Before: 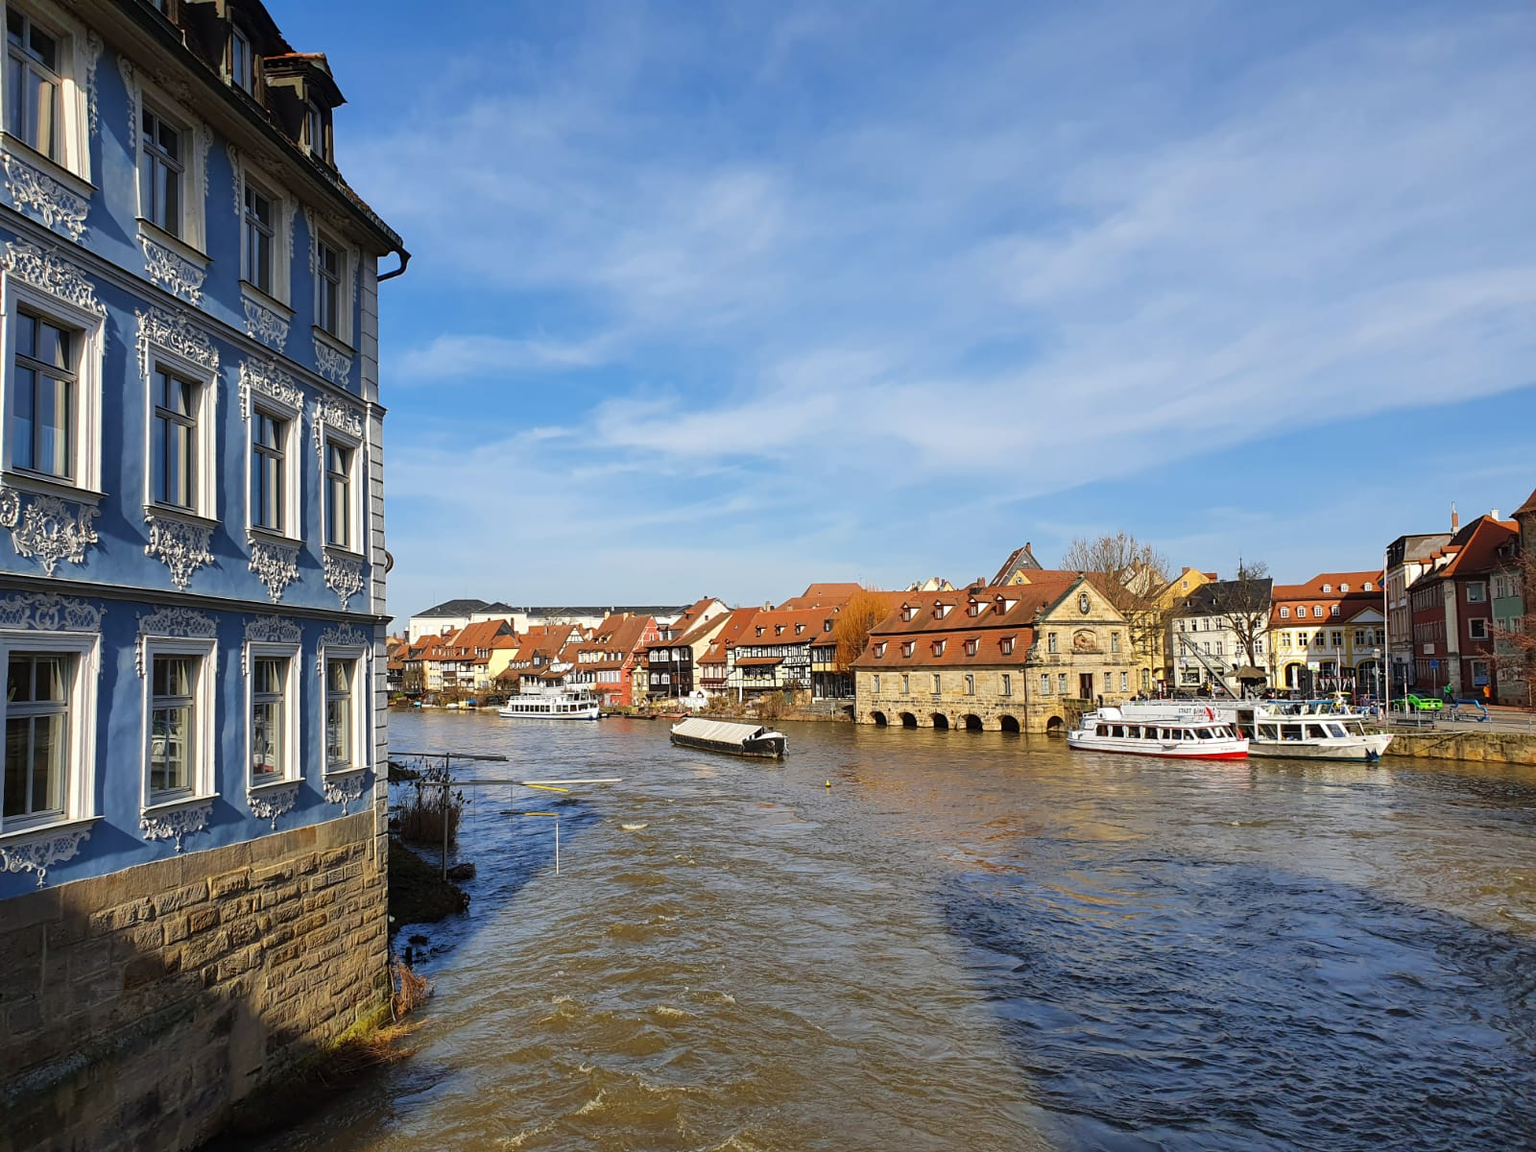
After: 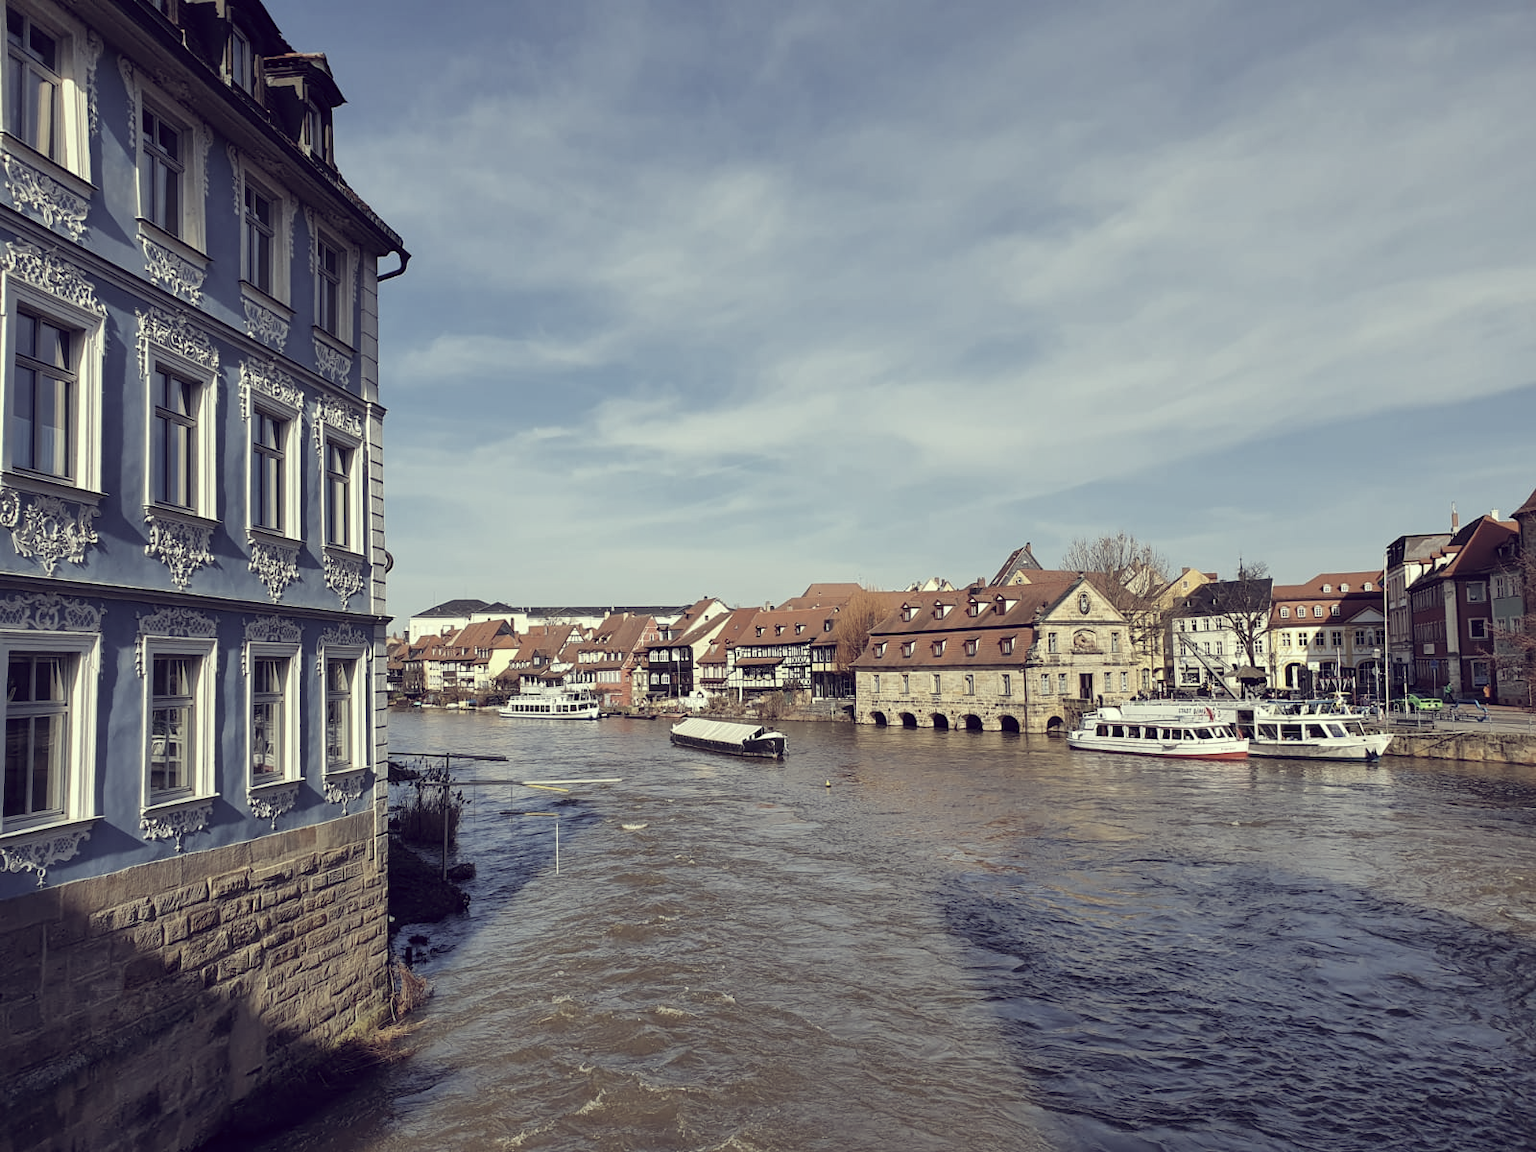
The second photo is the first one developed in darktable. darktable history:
color correction: highlights a* -20.17, highlights b* 20.27, shadows a* 20.03, shadows b* -20.46, saturation 0.43
color balance rgb: shadows lift › hue 87.51°, highlights gain › chroma 3.21%, highlights gain › hue 55.1°, global offset › chroma 0.15%, global offset › hue 253.66°, linear chroma grading › global chroma 0.5%
